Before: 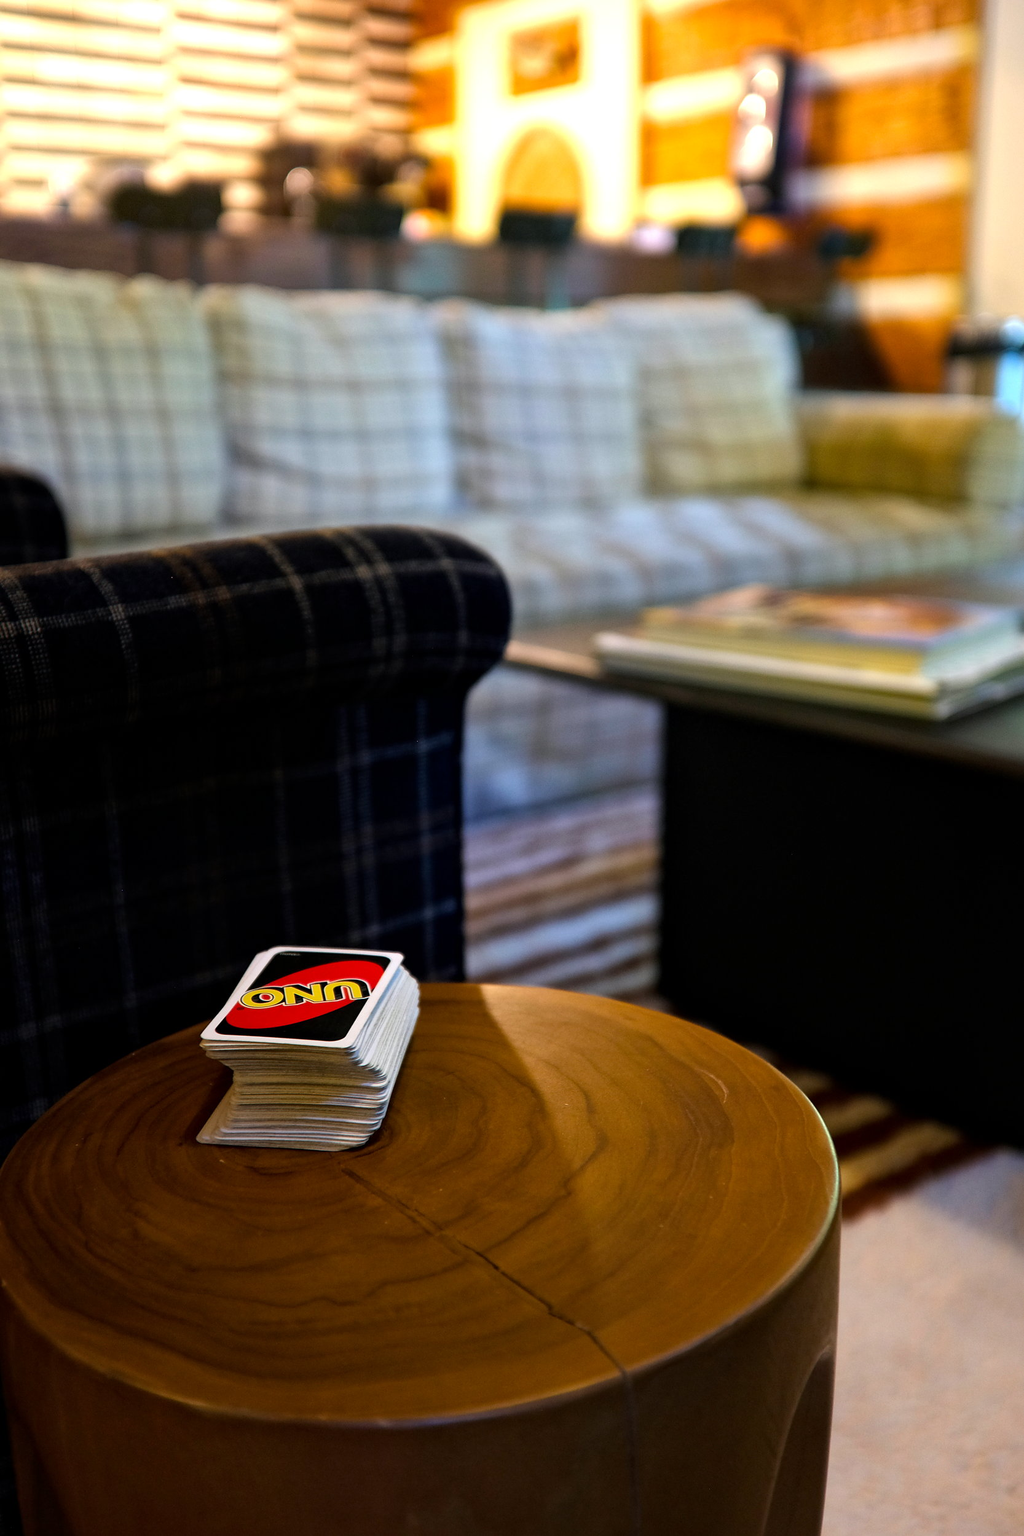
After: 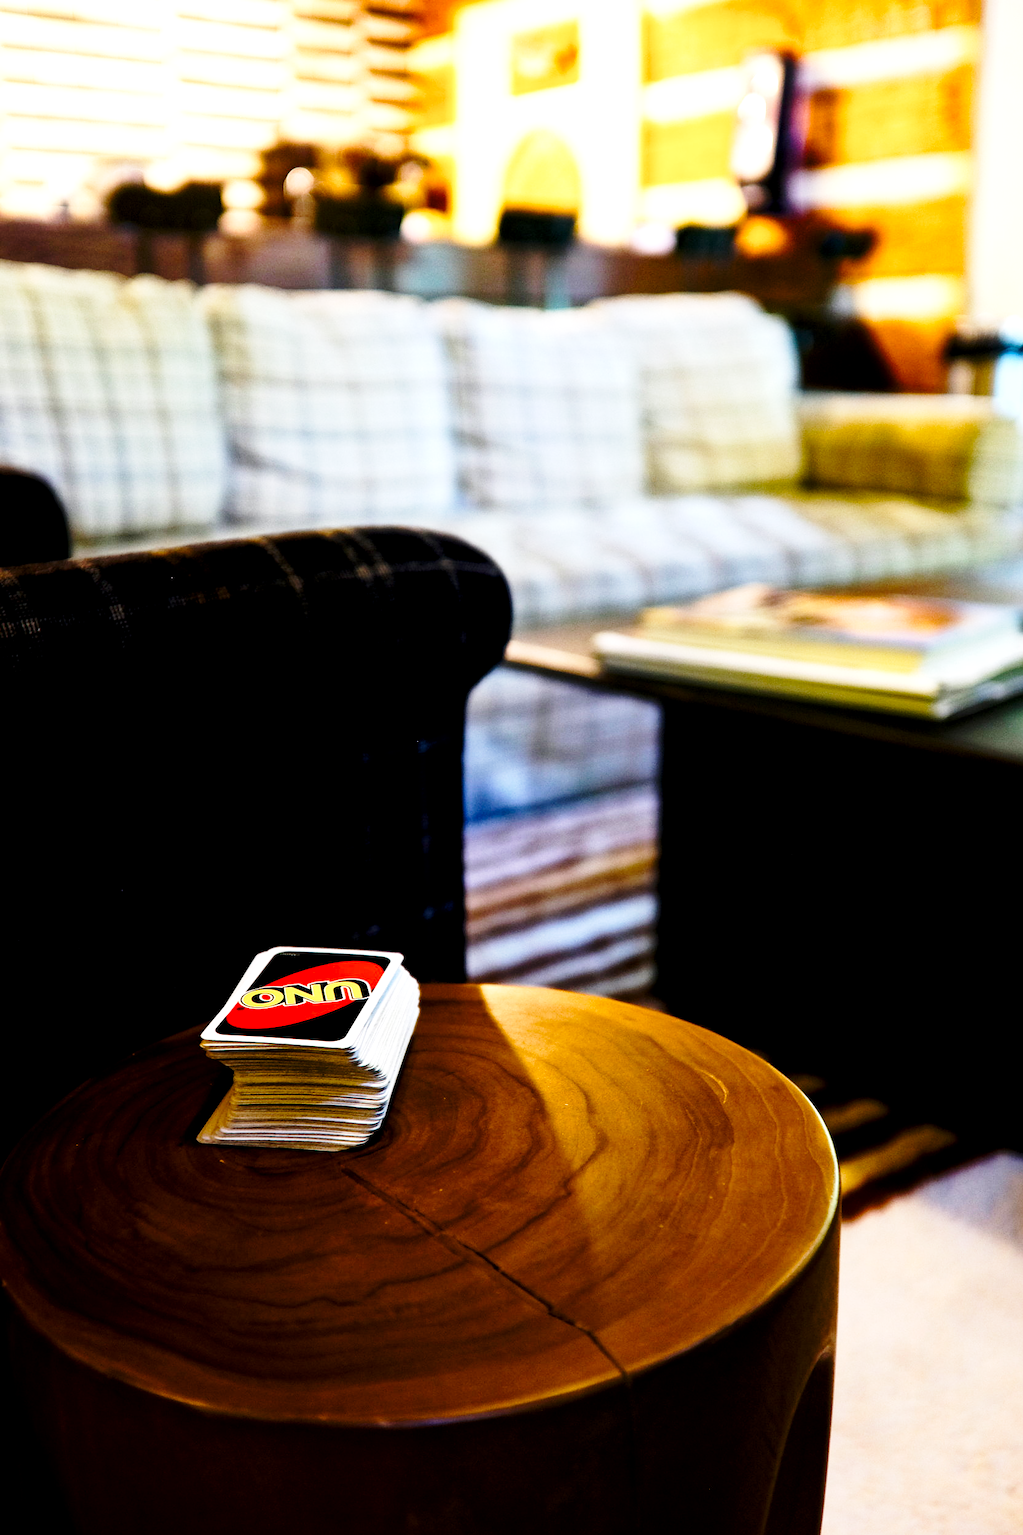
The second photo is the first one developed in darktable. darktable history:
exposure: black level correction 0.009, exposure 0.014 EV, compensate highlight preservation false
color balance rgb: perceptual saturation grading › global saturation 20%, perceptual saturation grading › highlights -25%, perceptual saturation grading › shadows 25%
base curve: curves: ch0 [(0, 0) (0.028, 0.03) (0.121, 0.232) (0.46, 0.748) (0.859, 0.968) (1, 1)], preserve colors none
tone equalizer: -8 EV -0.75 EV, -7 EV -0.7 EV, -6 EV -0.6 EV, -5 EV -0.4 EV, -3 EV 0.4 EV, -2 EV 0.6 EV, -1 EV 0.7 EV, +0 EV 0.75 EV, edges refinement/feathering 500, mask exposure compensation -1.57 EV, preserve details no
